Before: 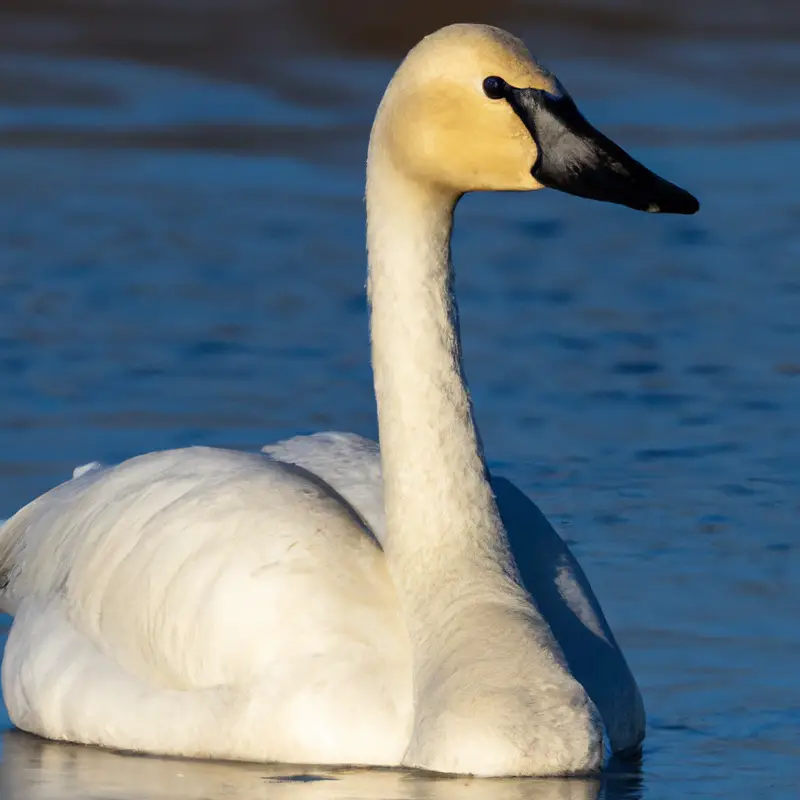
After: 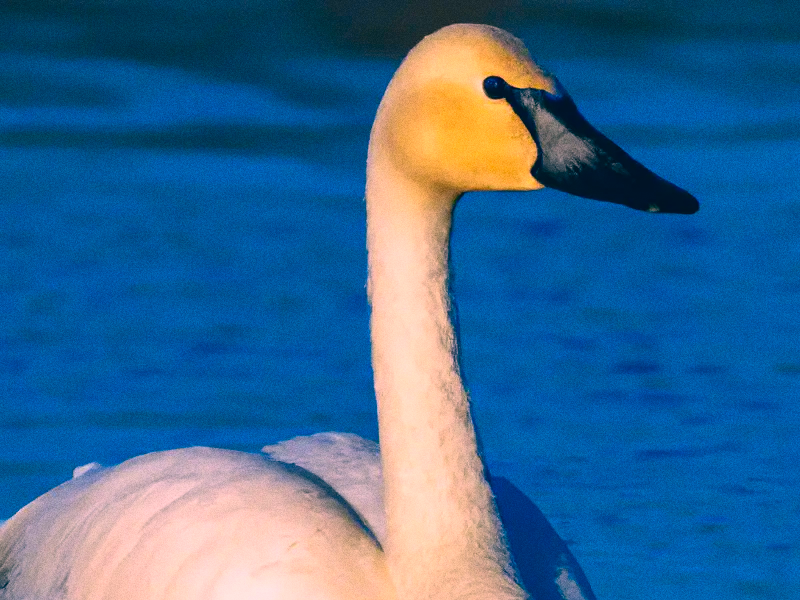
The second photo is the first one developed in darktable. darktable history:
grain: coarseness 8.68 ISO, strength 31.94%
crop: bottom 24.988%
color correction: highlights a* 17.03, highlights b* 0.205, shadows a* -15.38, shadows b* -14.56, saturation 1.5
